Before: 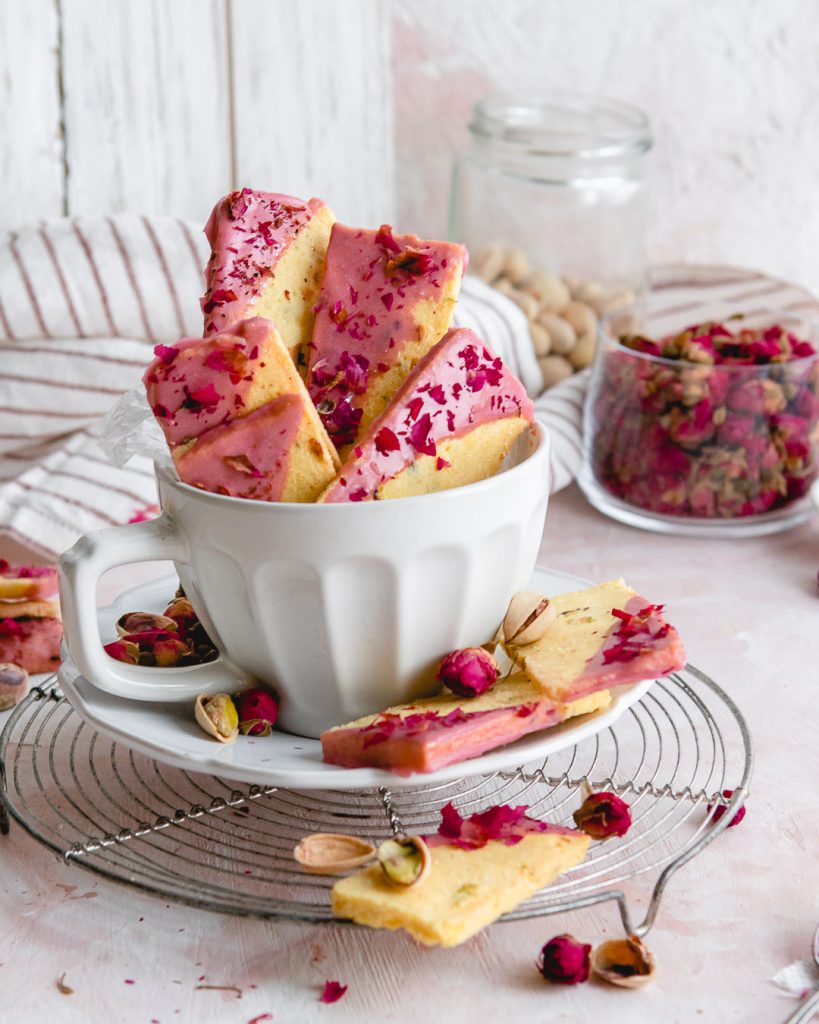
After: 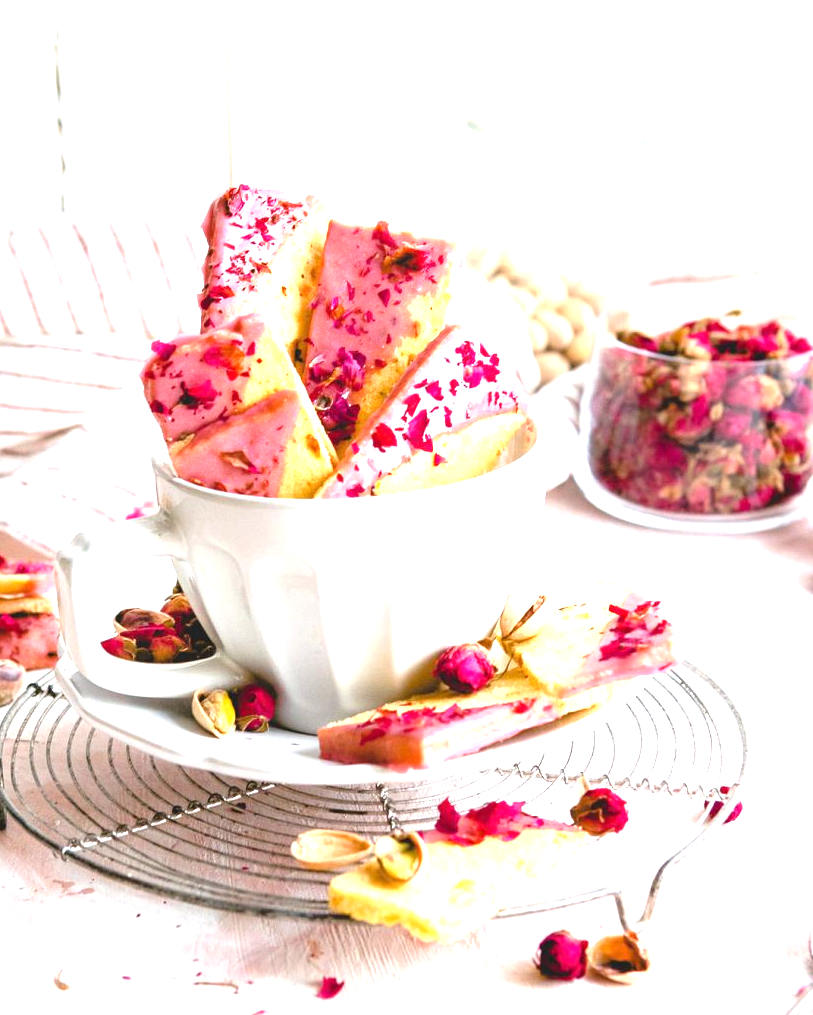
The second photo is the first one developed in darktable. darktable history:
exposure: black level correction 0, exposure 1.5 EV, compensate exposure bias true, compensate highlight preservation false
crop: left 0.434%, top 0.485%, right 0.244%, bottom 0.386%
